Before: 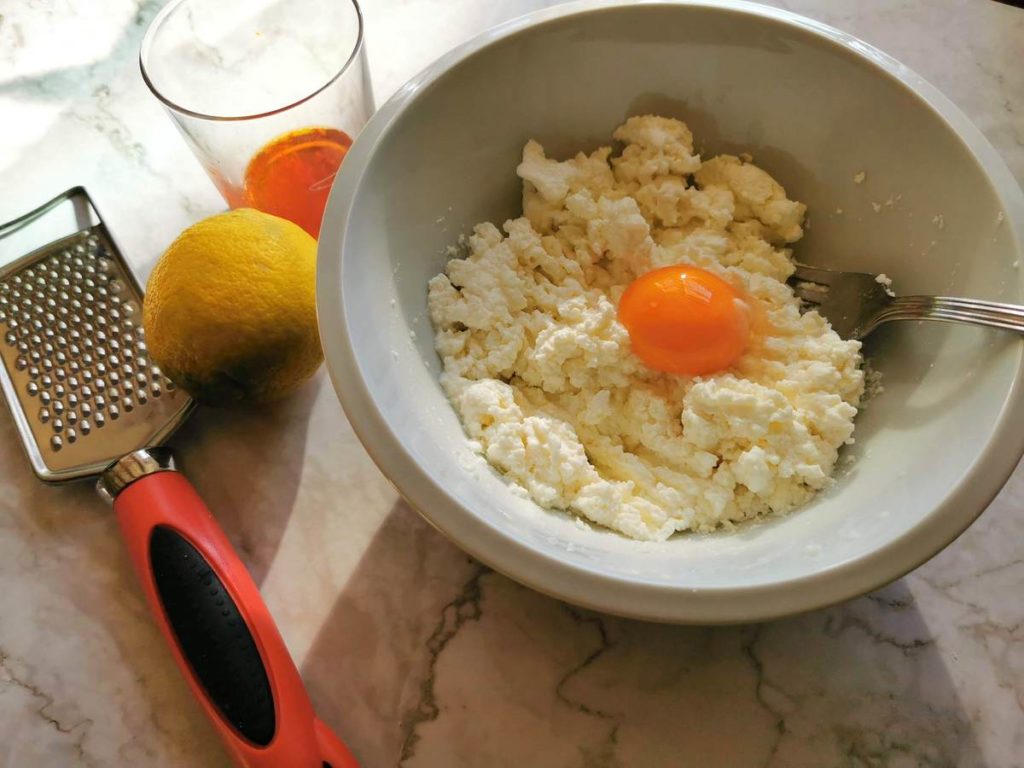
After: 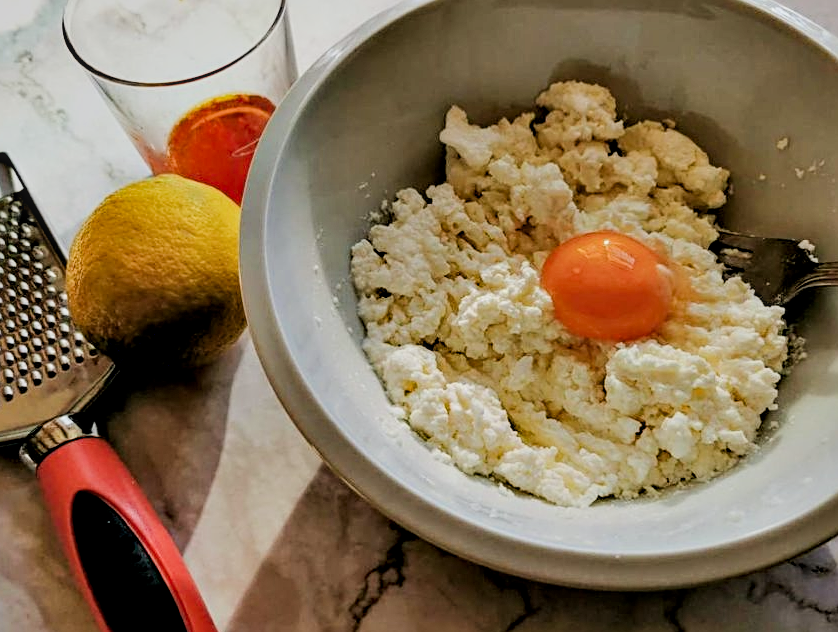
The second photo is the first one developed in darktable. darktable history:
tone curve: curves: ch0 [(0, 0) (0.003, 0.003) (0.011, 0.011) (0.025, 0.025) (0.044, 0.044) (0.069, 0.068) (0.1, 0.099) (0.136, 0.134) (0.177, 0.175) (0.224, 0.222) (0.277, 0.274) (0.335, 0.331) (0.399, 0.395) (0.468, 0.463) (0.543, 0.554) (0.623, 0.632) (0.709, 0.716) (0.801, 0.805) (0.898, 0.9) (1, 1)], color space Lab, independent channels, preserve colors none
exposure: exposure -0.04 EV, compensate highlight preservation false
crop and rotate: left 7.591%, top 4.515%, right 10.547%, bottom 13.067%
filmic rgb: black relative exposure -7.23 EV, white relative exposure 5.39 EV, hardness 3.02
sharpen: radius 2.781
local contrast: on, module defaults
contrast equalizer: octaves 7, y [[0.6 ×6], [0.55 ×6], [0 ×6], [0 ×6], [0 ×6]]
